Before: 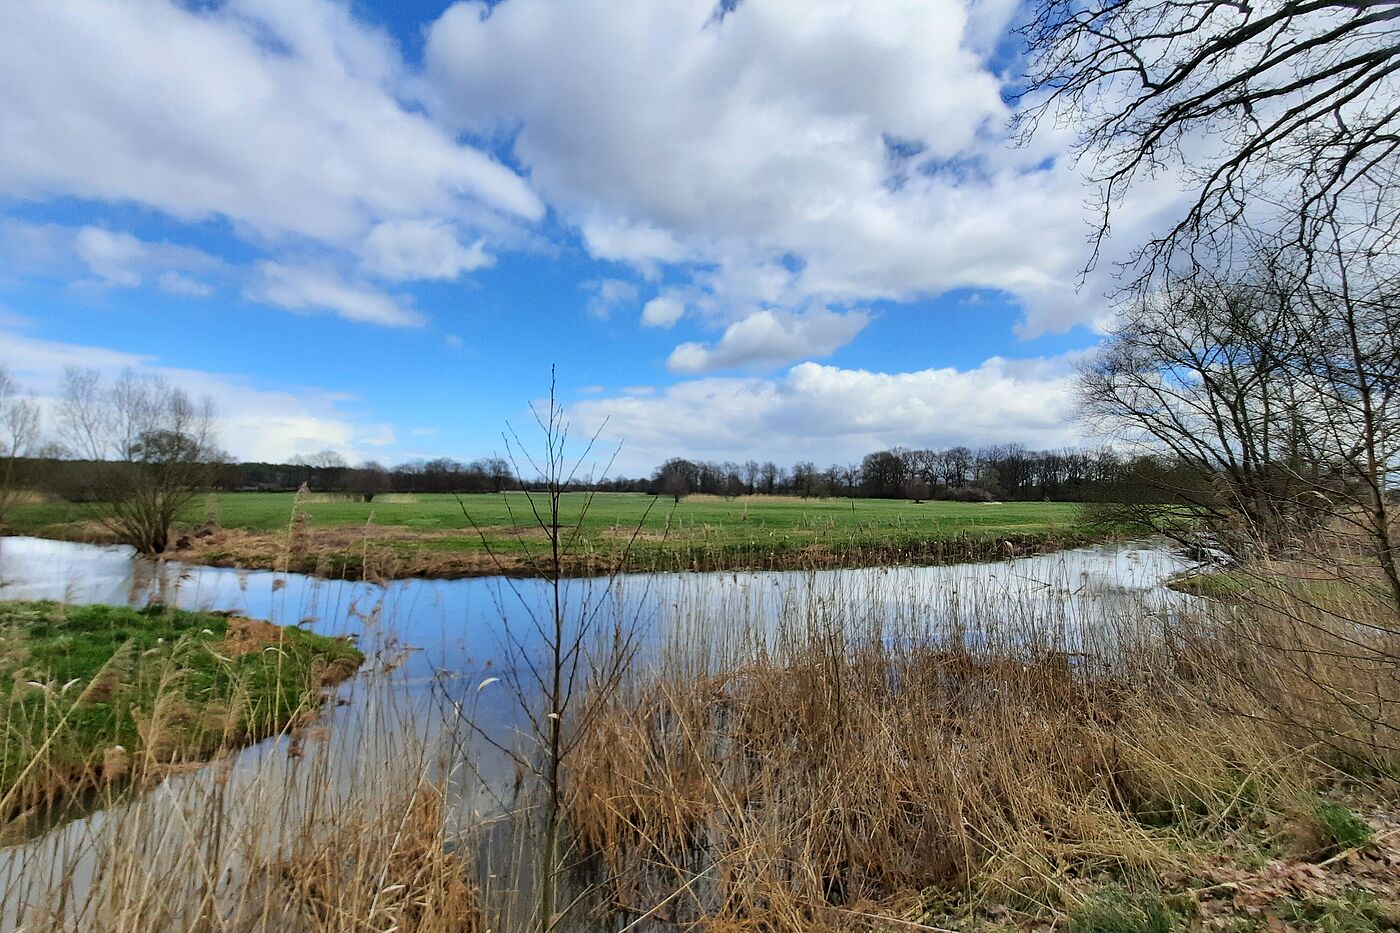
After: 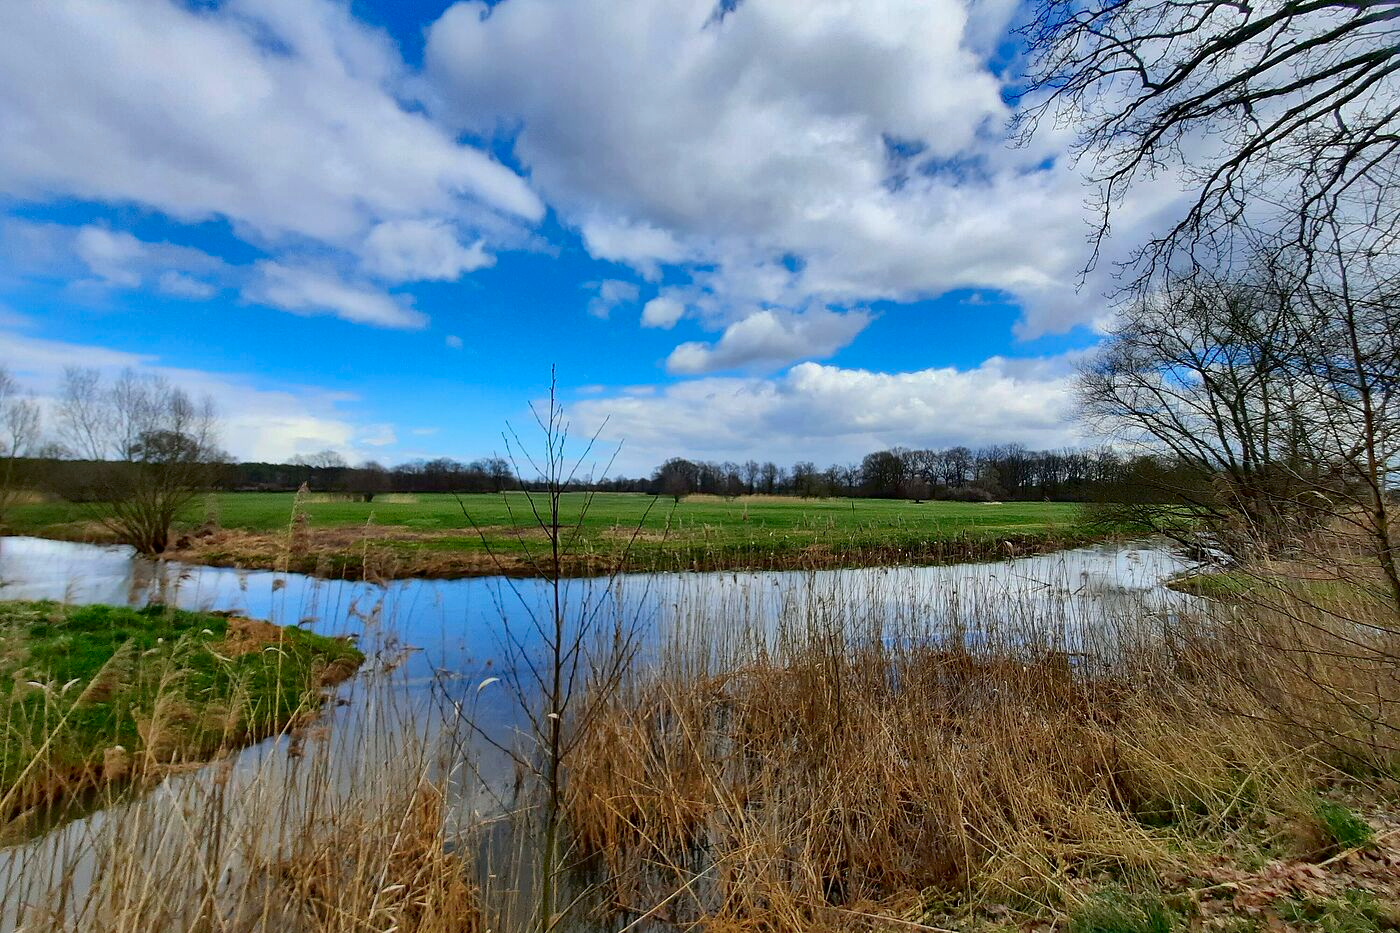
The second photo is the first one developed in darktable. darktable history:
contrast brightness saturation: contrast 0.117, brightness -0.124, saturation 0.204
shadows and highlights: highlights color adjustment 45.98%
